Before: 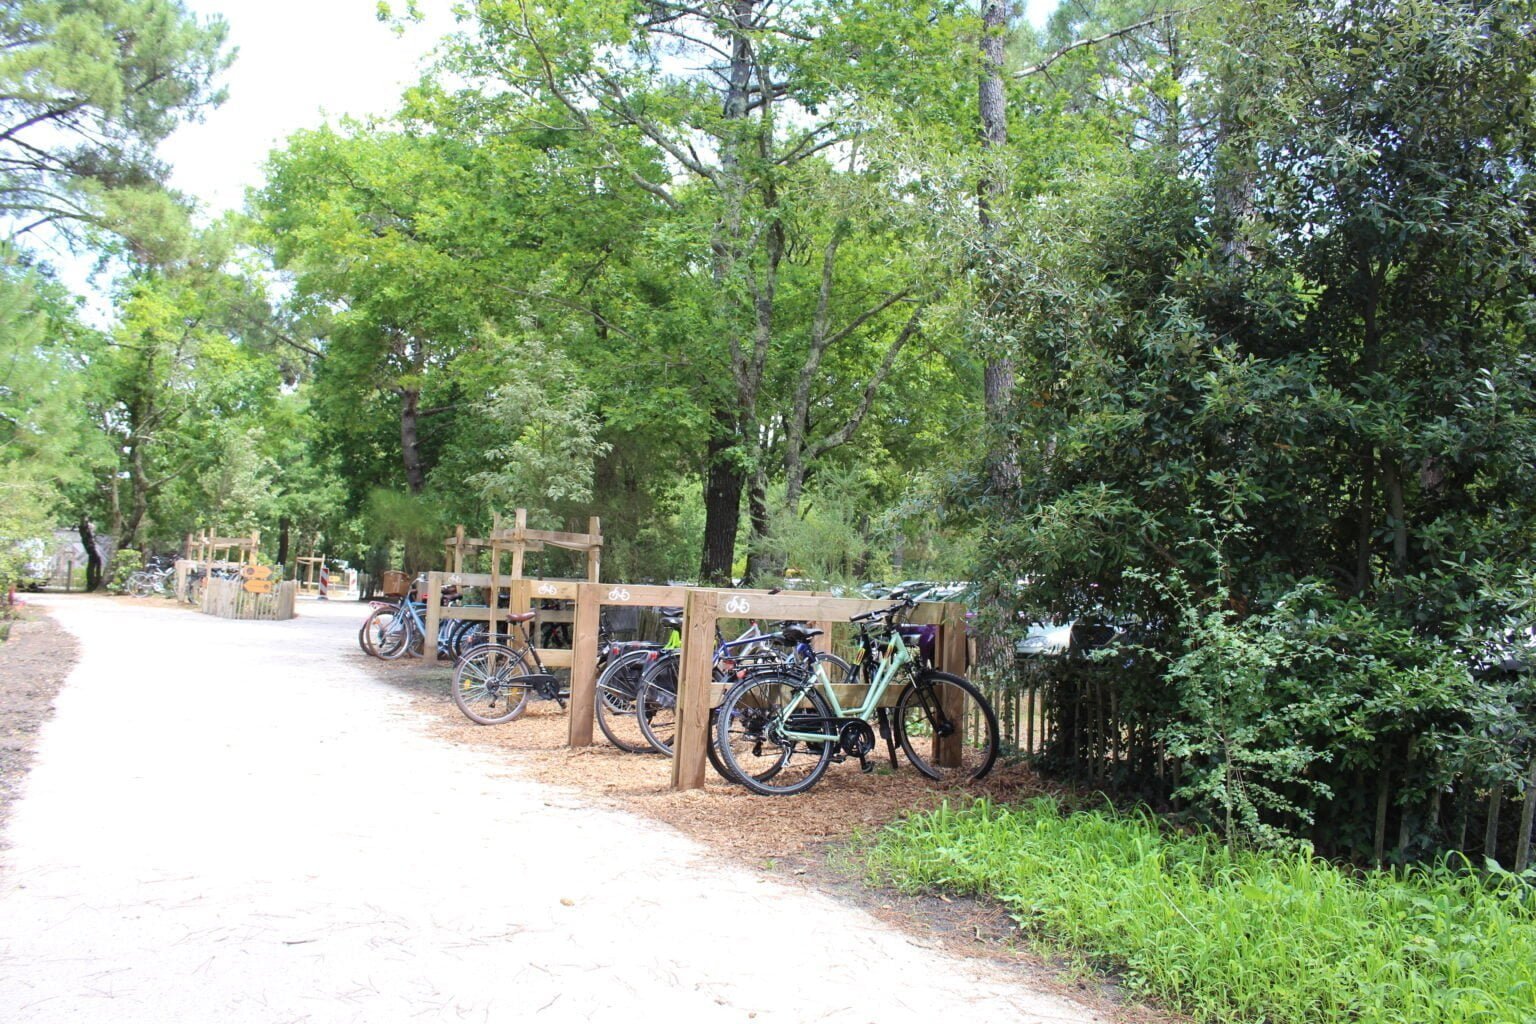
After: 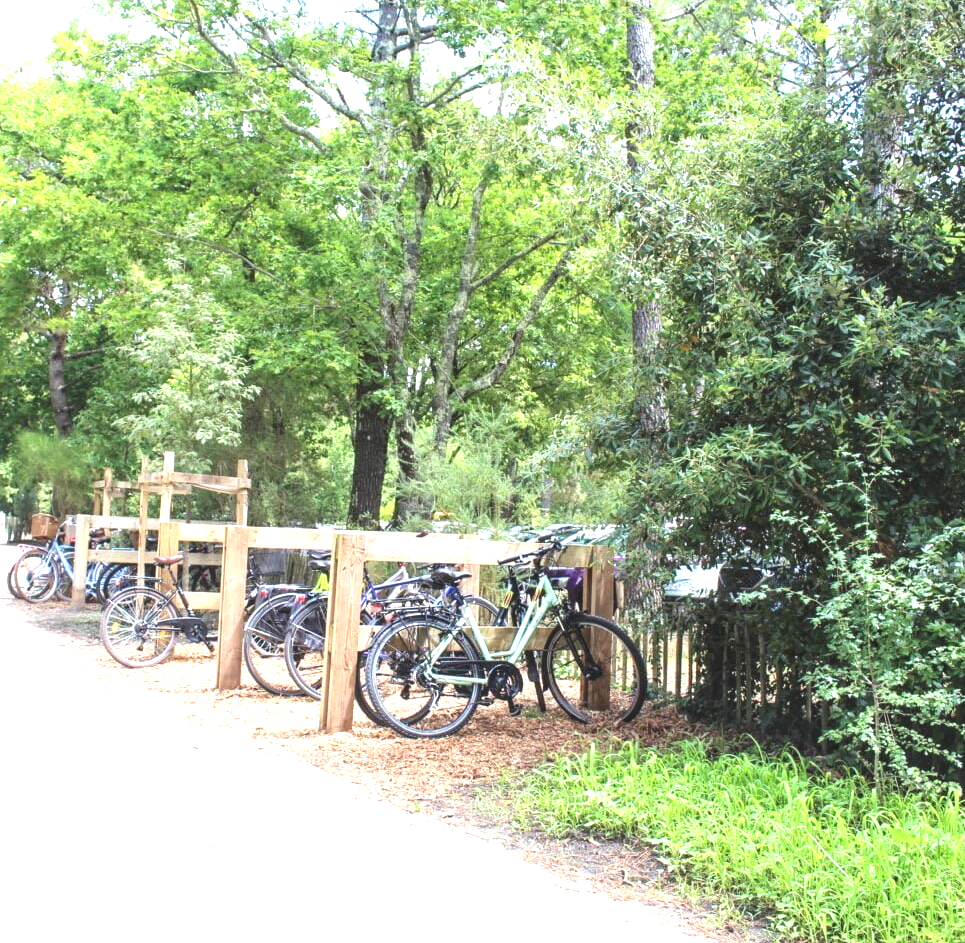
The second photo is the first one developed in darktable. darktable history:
crop and rotate: left 22.921%, top 5.623%, right 14.211%, bottom 2.266%
exposure: black level correction -0.005, exposure 1.008 EV, compensate exposure bias true, compensate highlight preservation false
local contrast: on, module defaults
